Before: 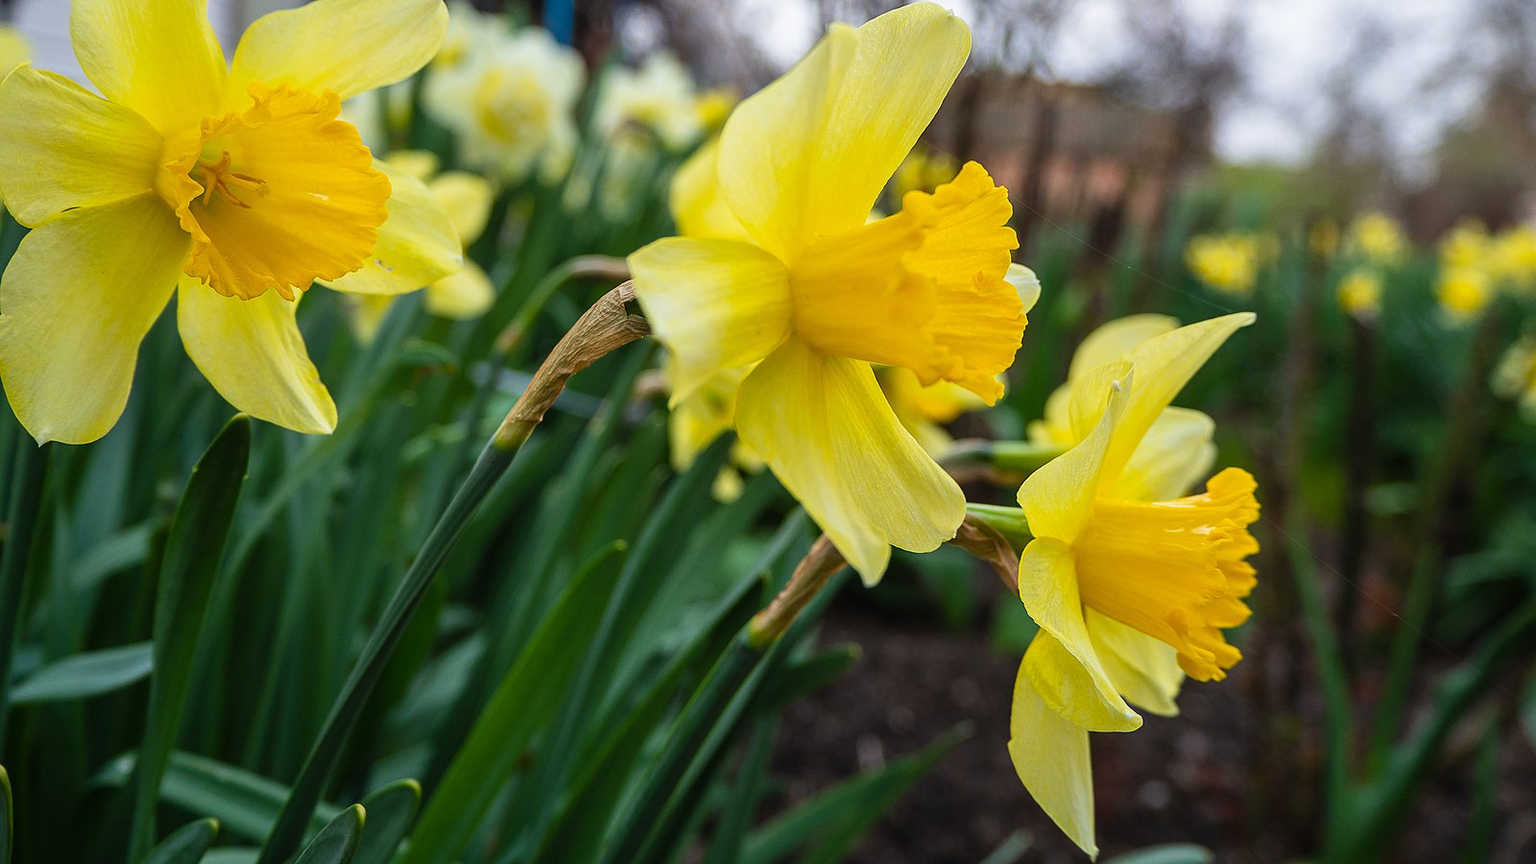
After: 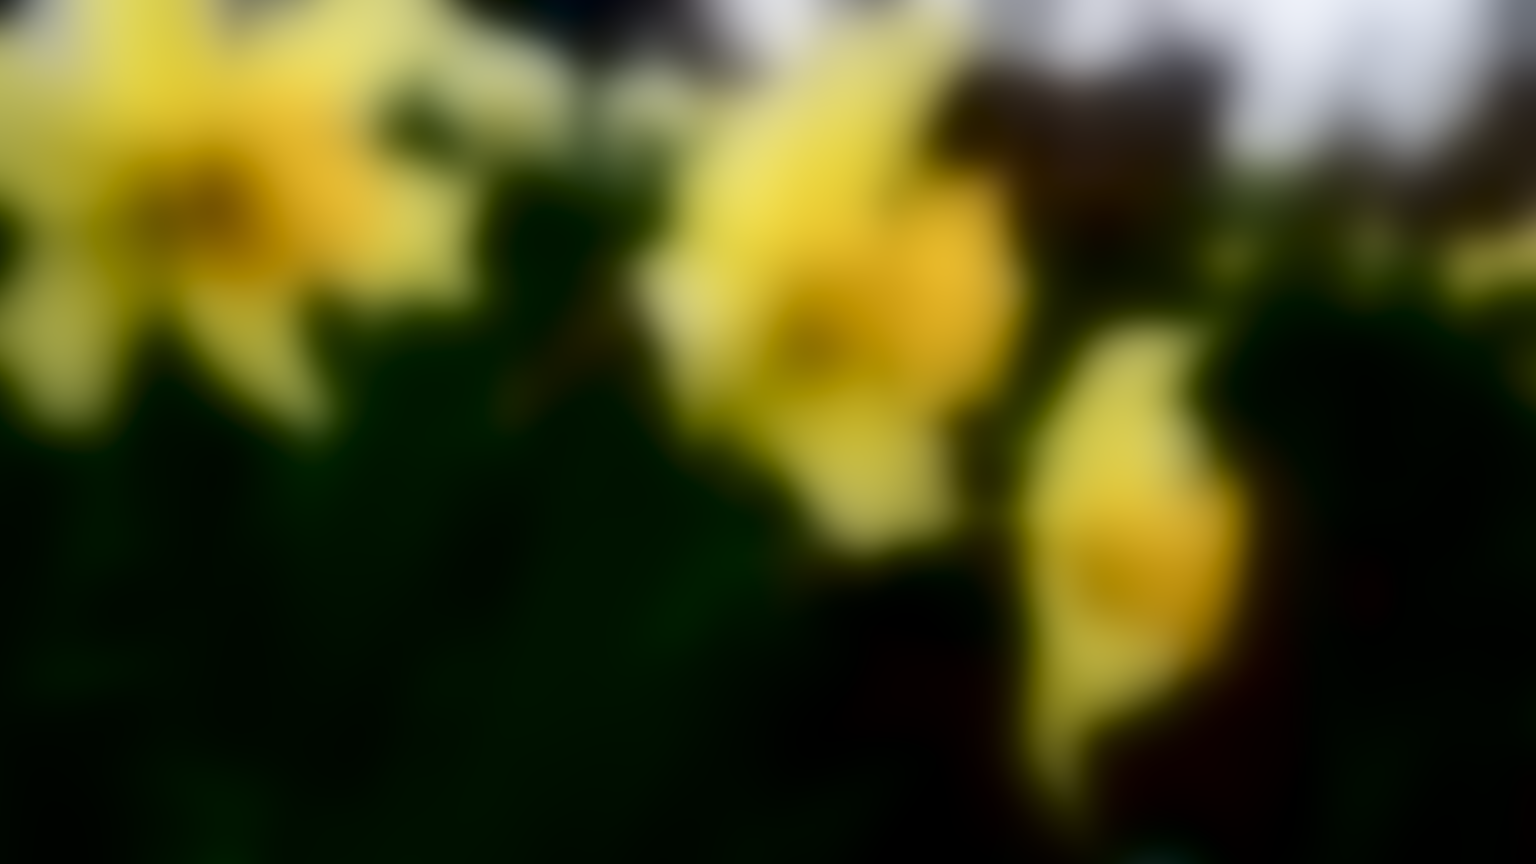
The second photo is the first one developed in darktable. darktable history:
lowpass: radius 31.92, contrast 1.72, brightness -0.98, saturation 0.94
local contrast: detail 130%
